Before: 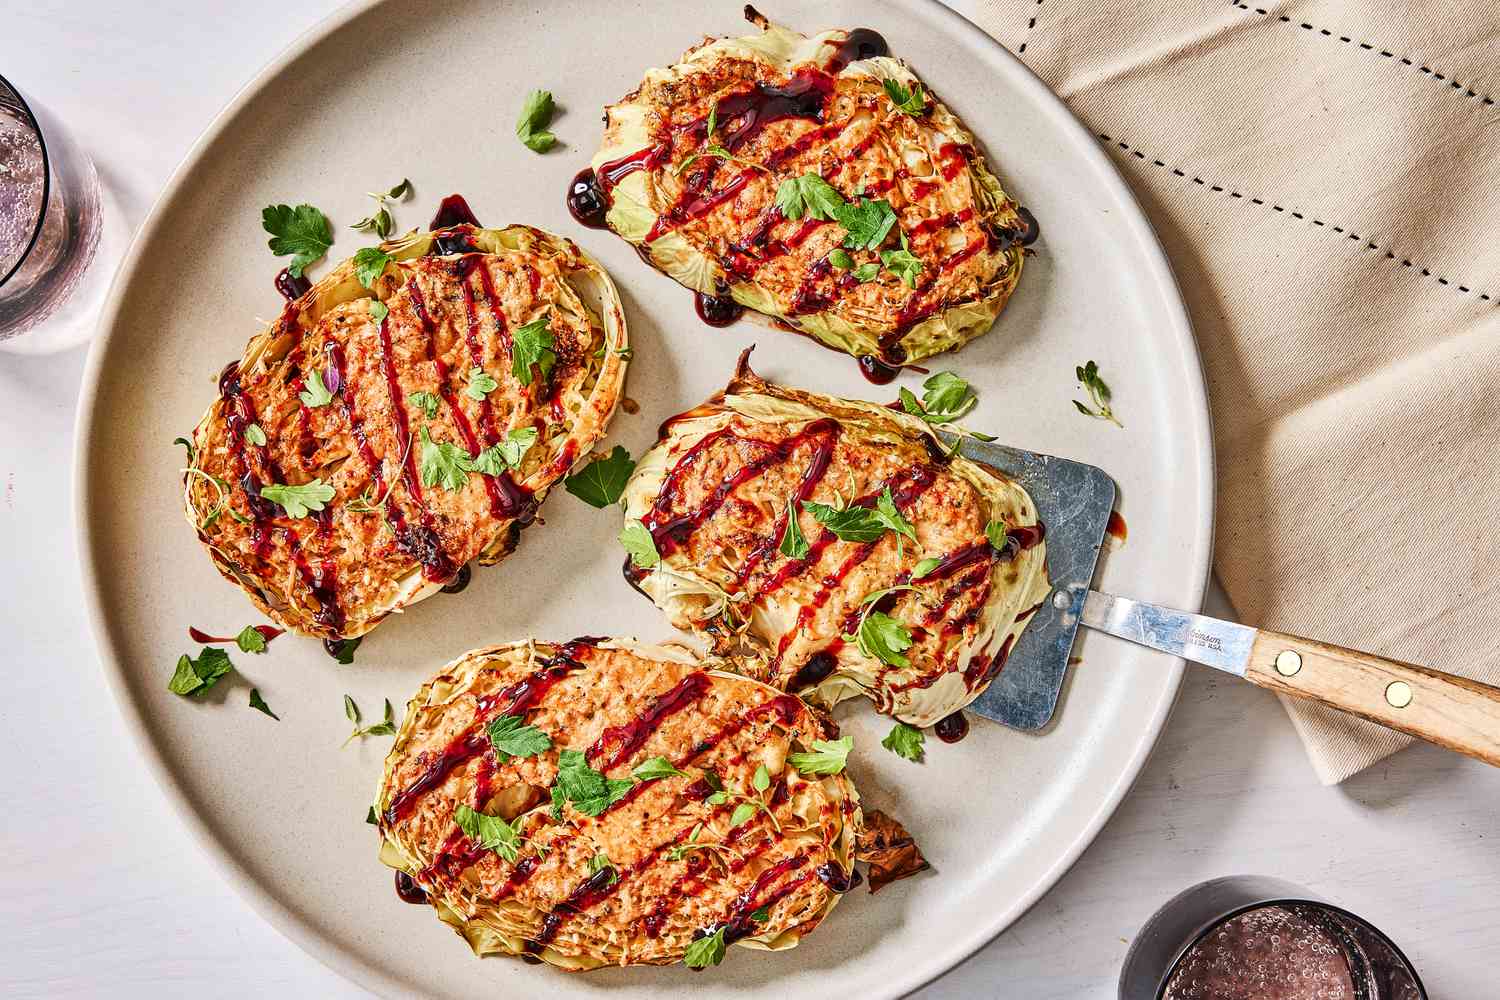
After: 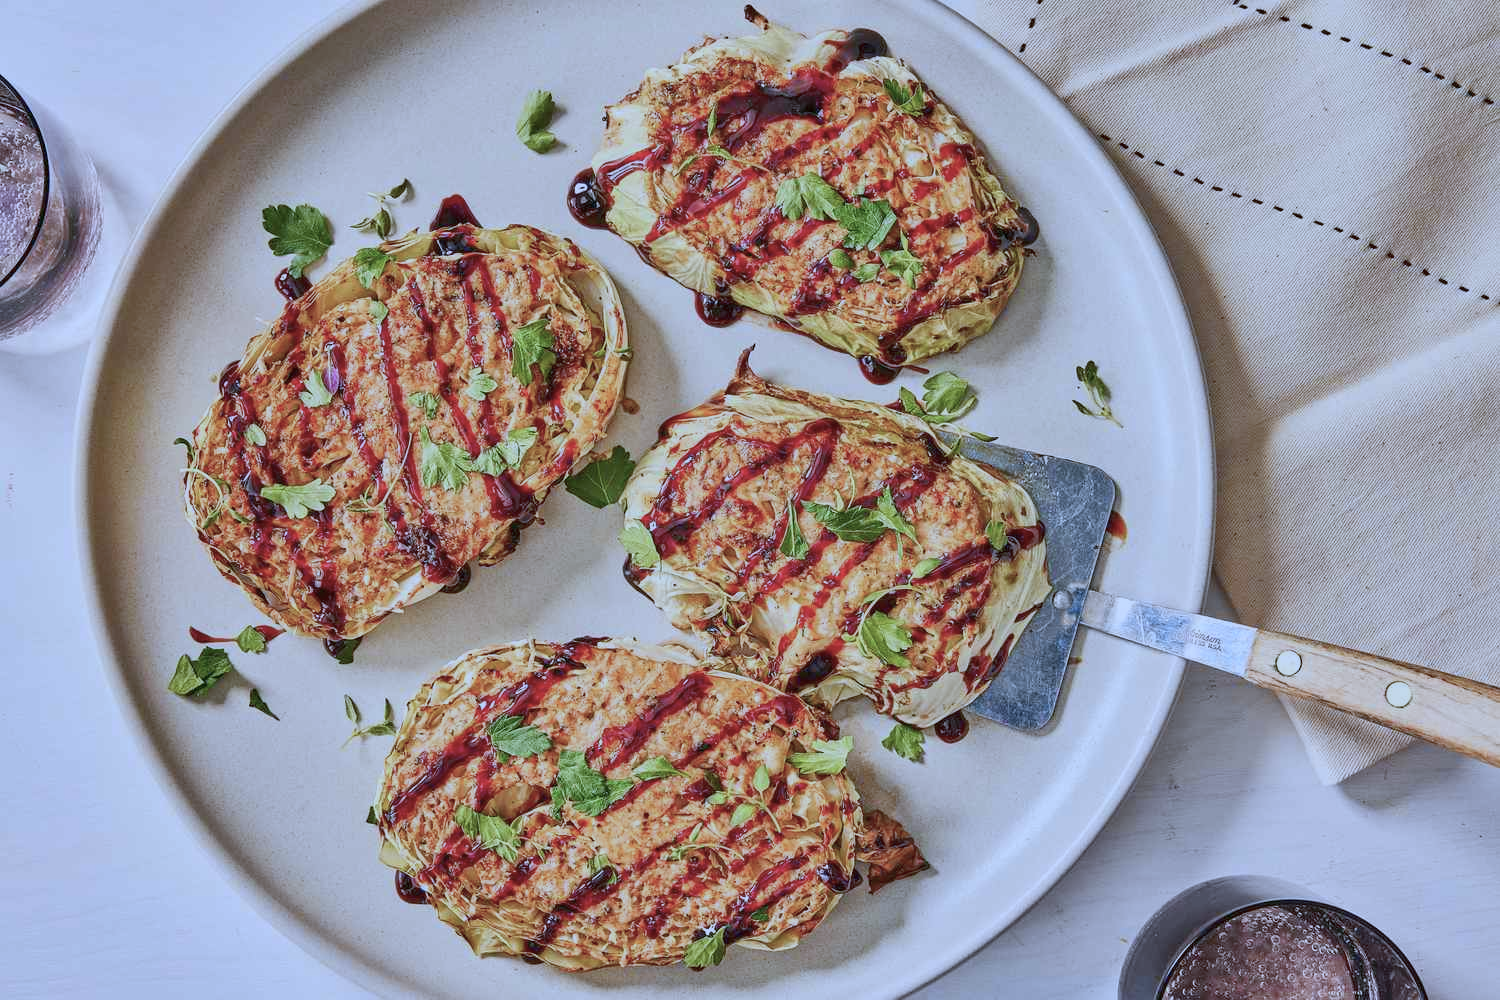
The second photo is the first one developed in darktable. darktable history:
white balance: red 0.871, blue 1.249
color balance rgb: perceptual saturation grading › global saturation -27.94%, hue shift -2.27°, contrast -21.26%
